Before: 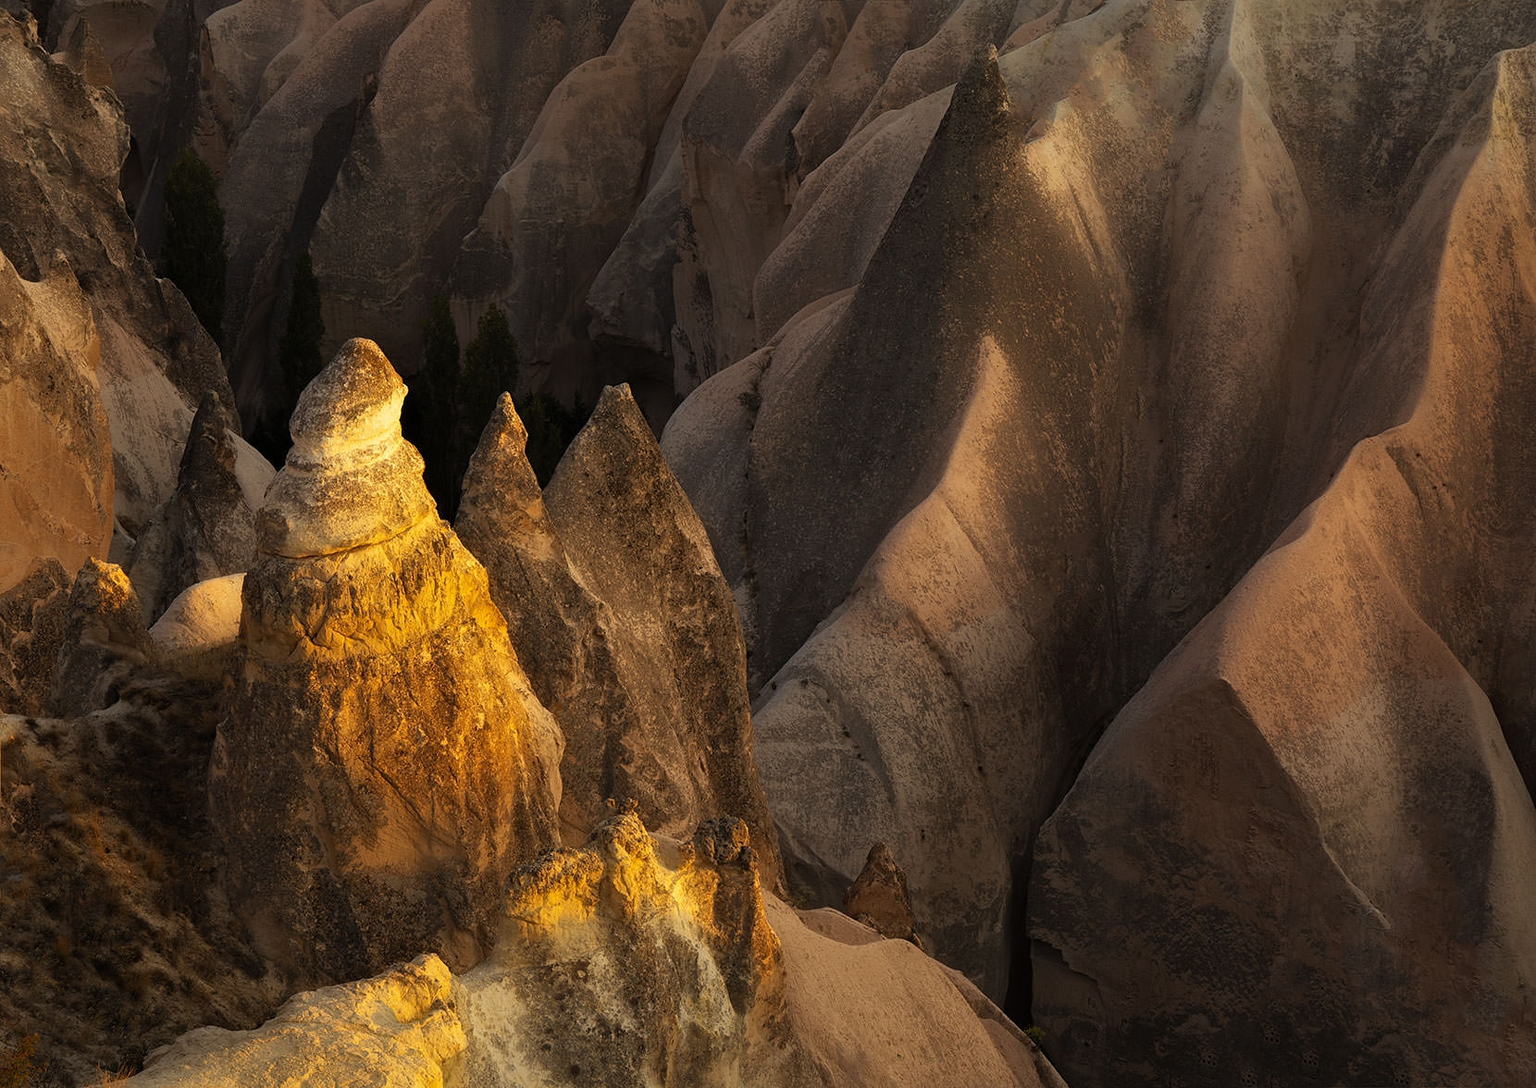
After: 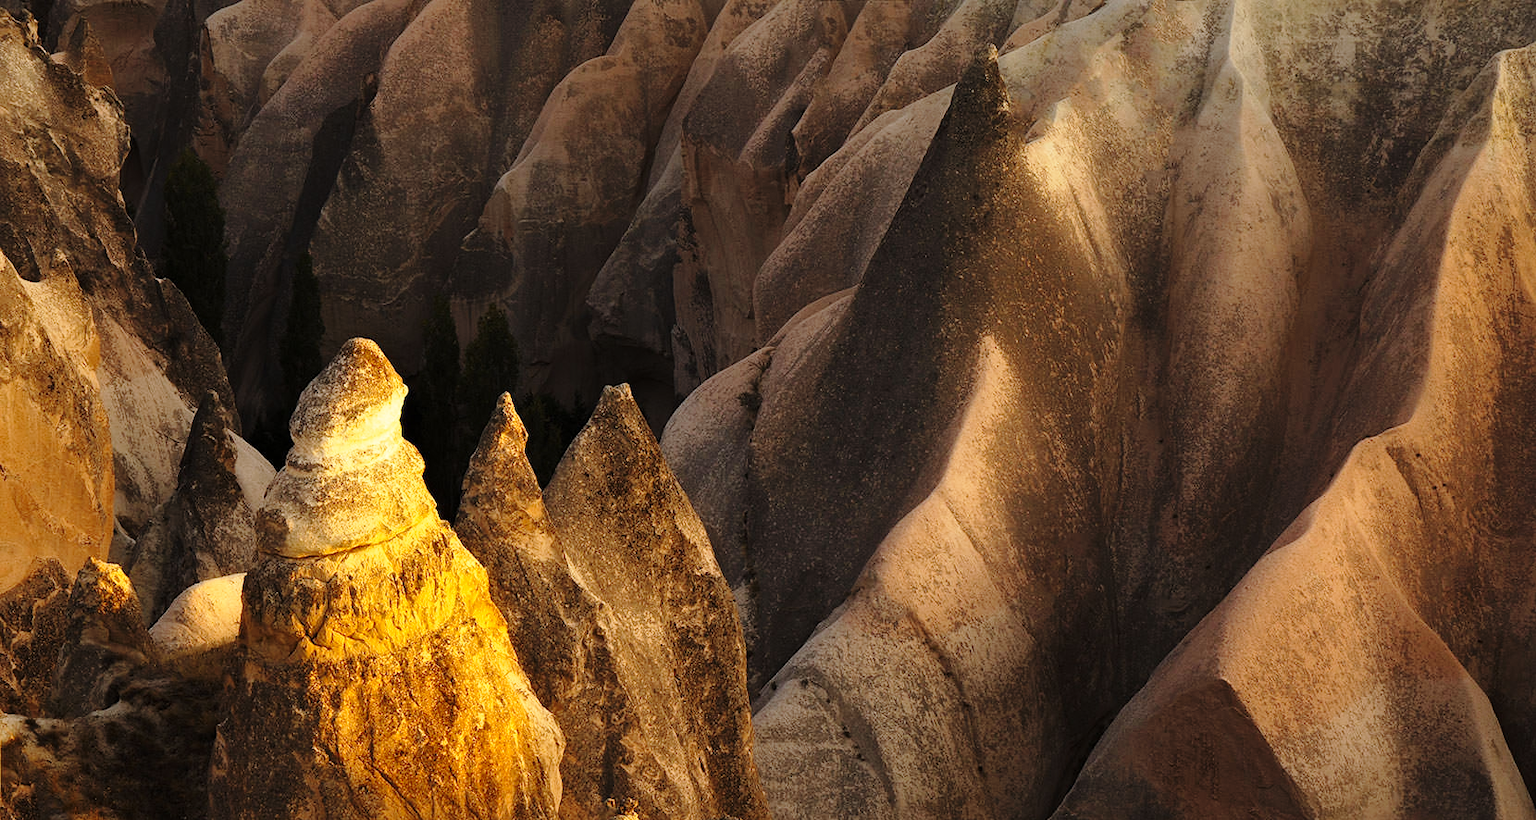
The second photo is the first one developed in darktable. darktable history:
crop: bottom 24.539%
base curve: curves: ch0 [(0, 0) (0.028, 0.03) (0.121, 0.232) (0.46, 0.748) (0.859, 0.968) (1, 1)], preserve colors none
